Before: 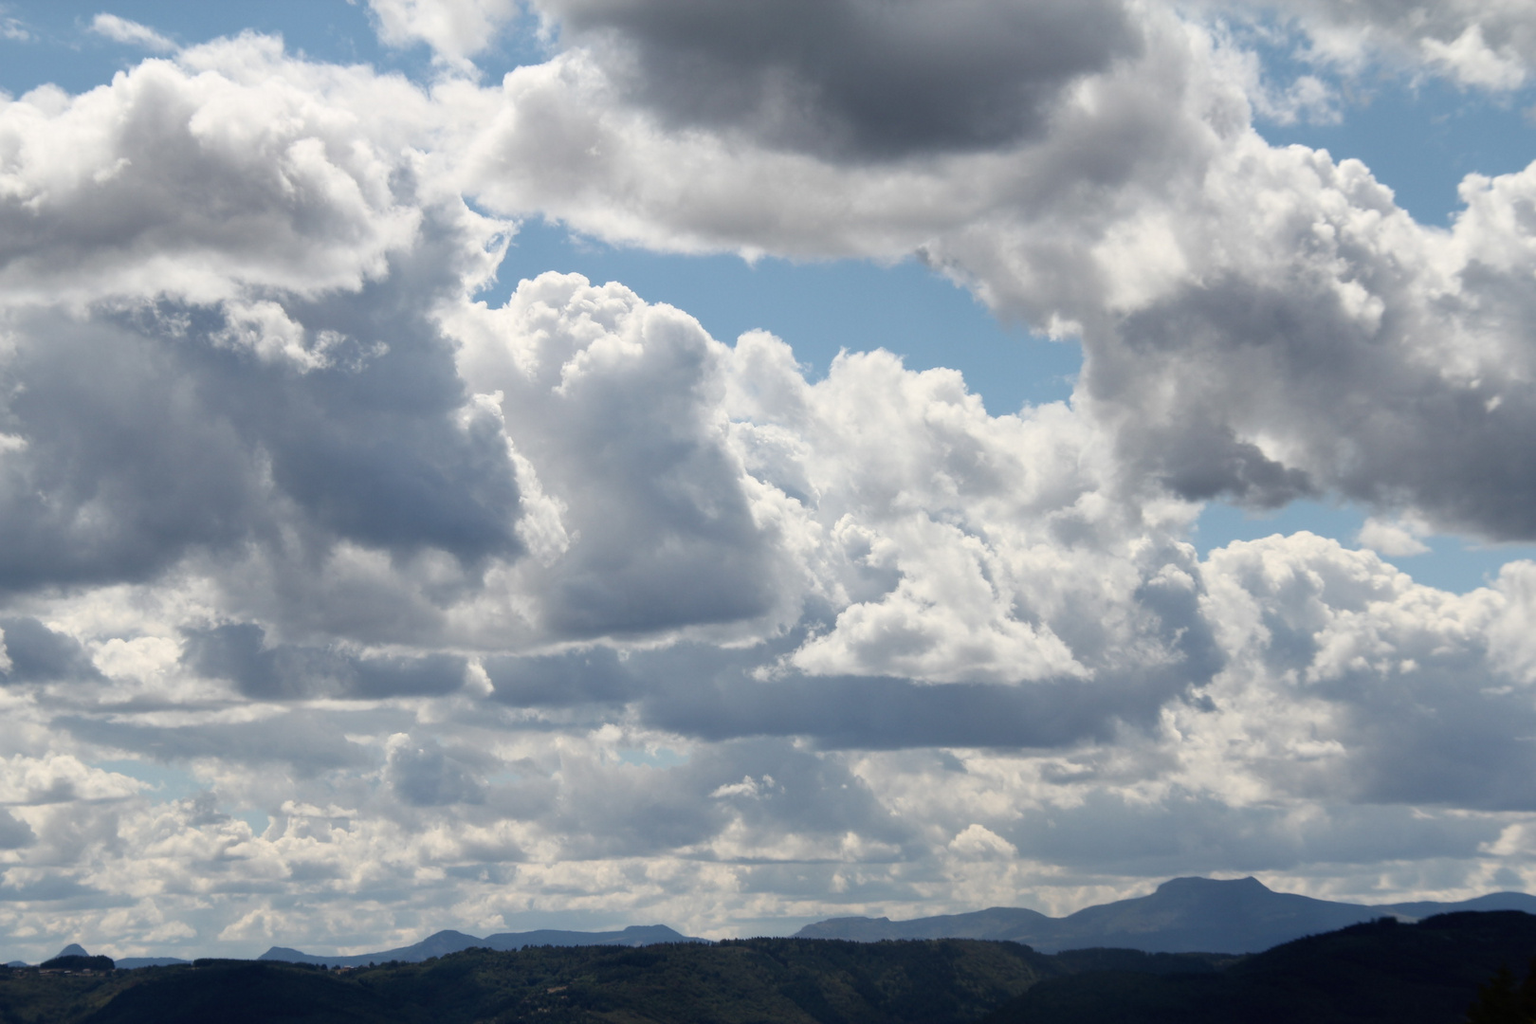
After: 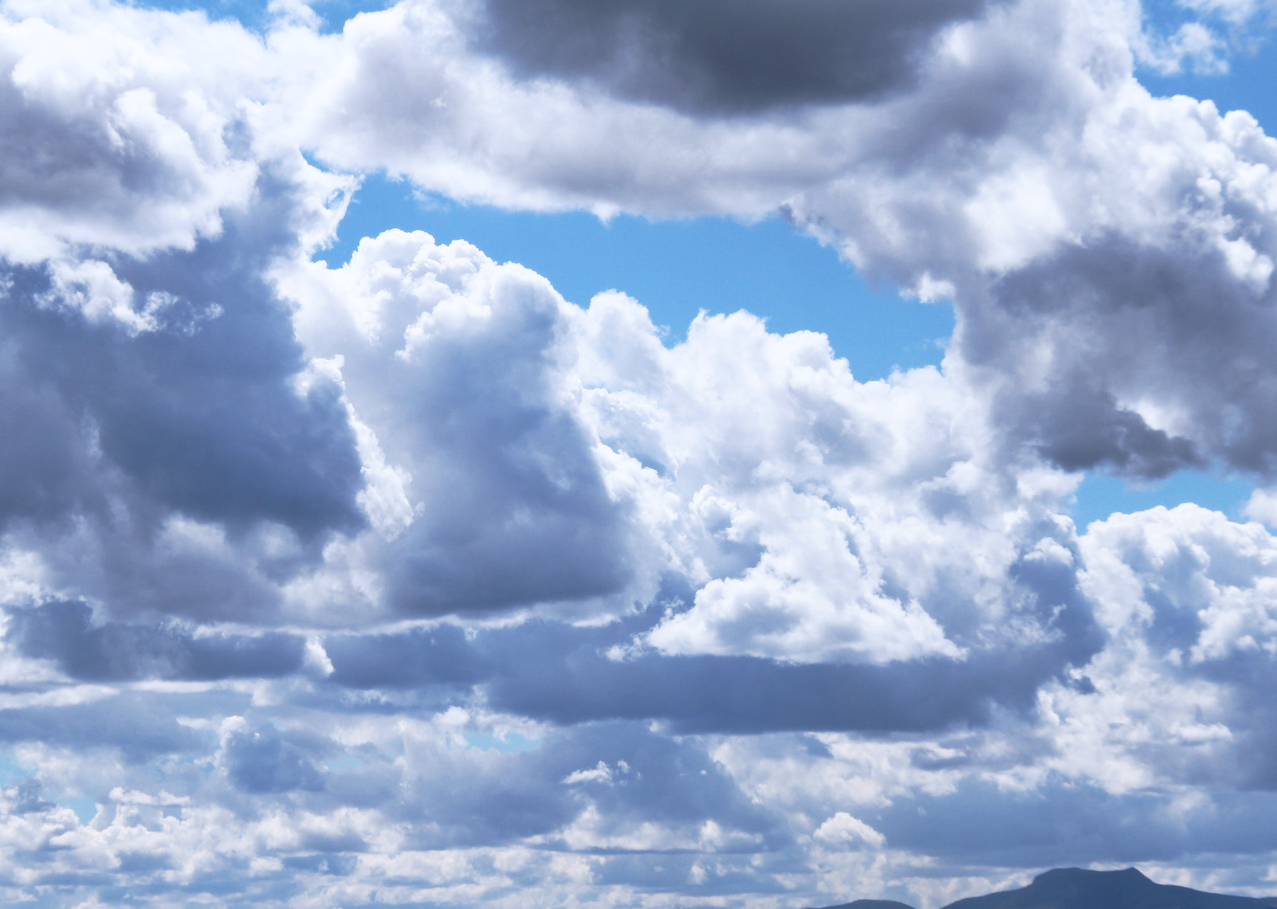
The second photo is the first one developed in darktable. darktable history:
color calibration: illuminant as shot in camera, x 0.37, y 0.382, temperature 4316.55 K
crop: left 11.548%, top 5.282%, right 9.595%, bottom 10.494%
base curve: curves: ch0 [(0, 0) (0.257, 0.25) (0.482, 0.586) (0.757, 0.871) (1, 1)], preserve colors none
